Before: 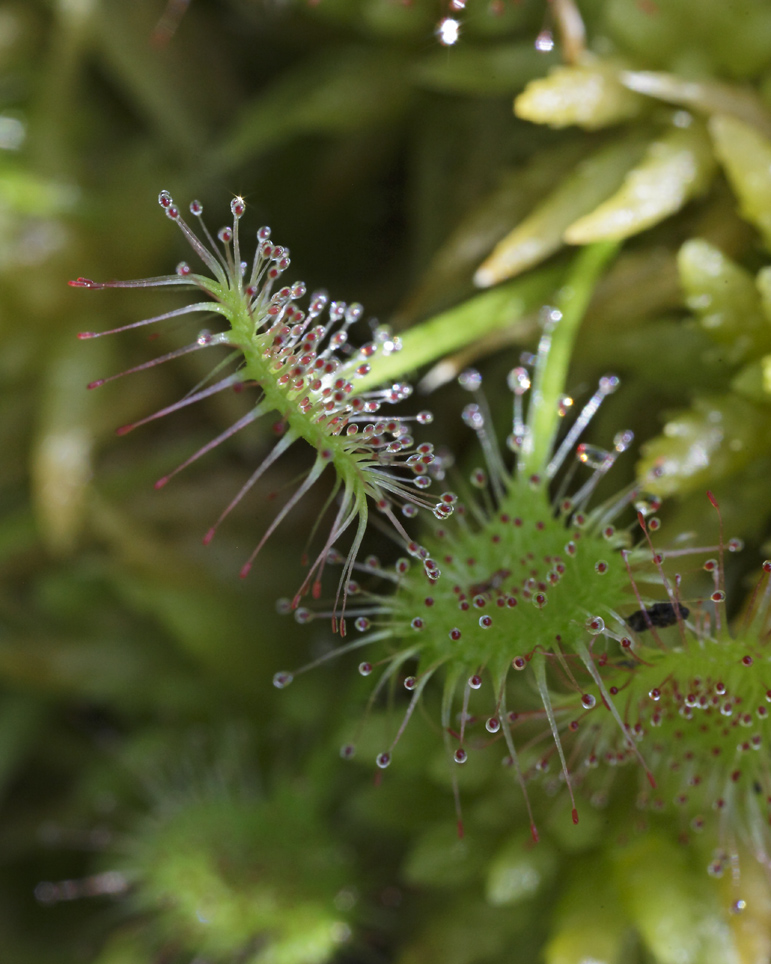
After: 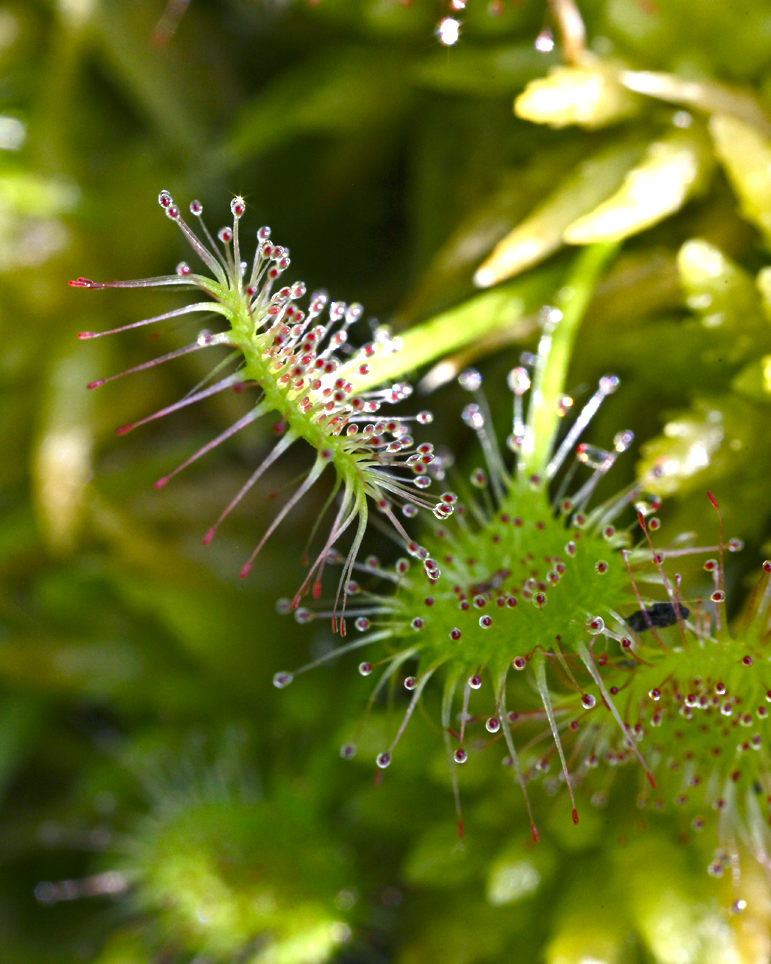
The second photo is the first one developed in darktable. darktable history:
color balance rgb: shadows lift › chroma 4.21%, shadows lift › hue 252.22°, highlights gain › chroma 1.36%, highlights gain › hue 50.24°, perceptual saturation grading › mid-tones 6.33%, perceptual saturation grading › shadows 72.44%, perceptual brilliance grading › highlights 11.59%, contrast 5.05%
exposure: black level correction 0.001, exposure 0.5 EV, compensate exposure bias true, compensate highlight preservation false
